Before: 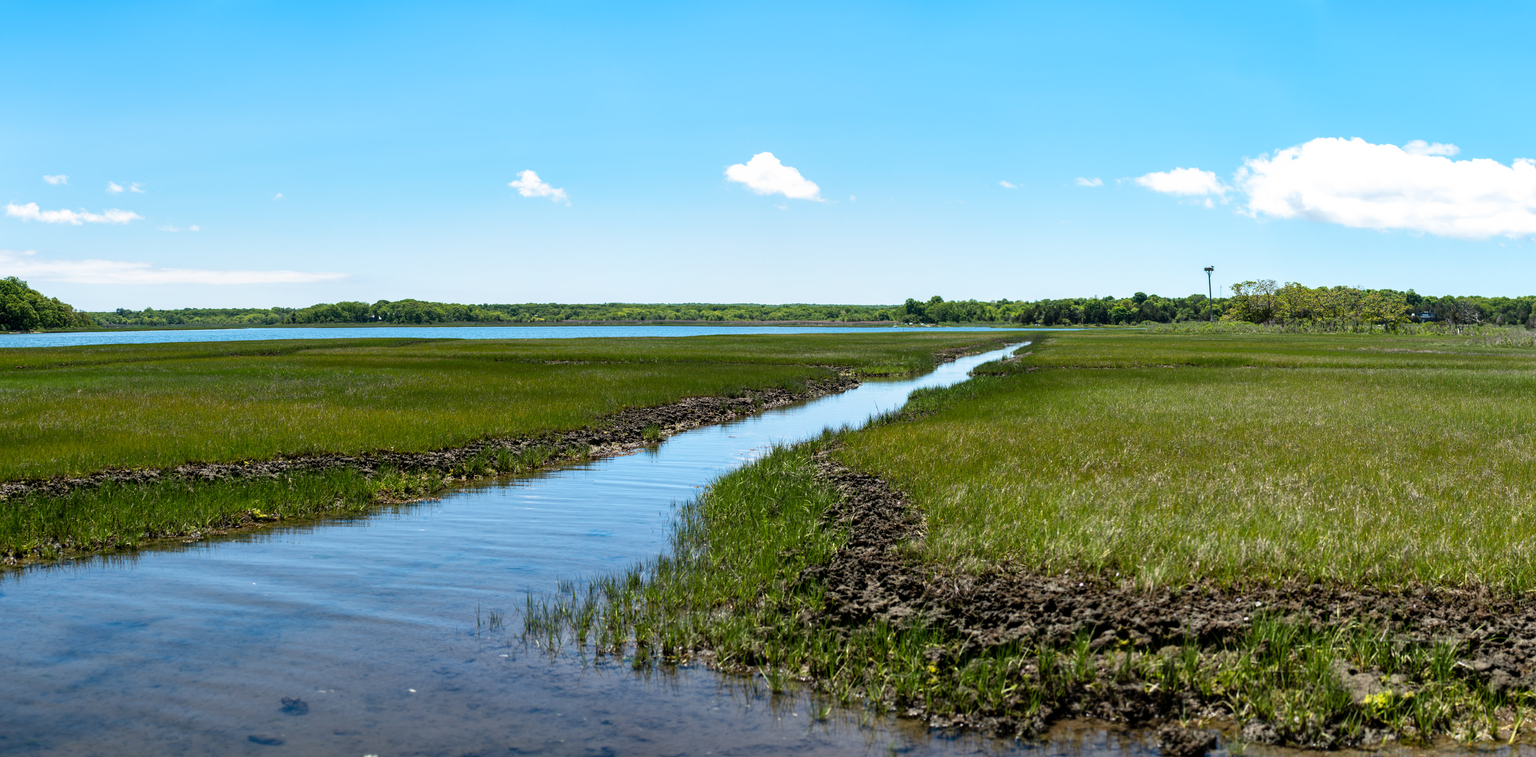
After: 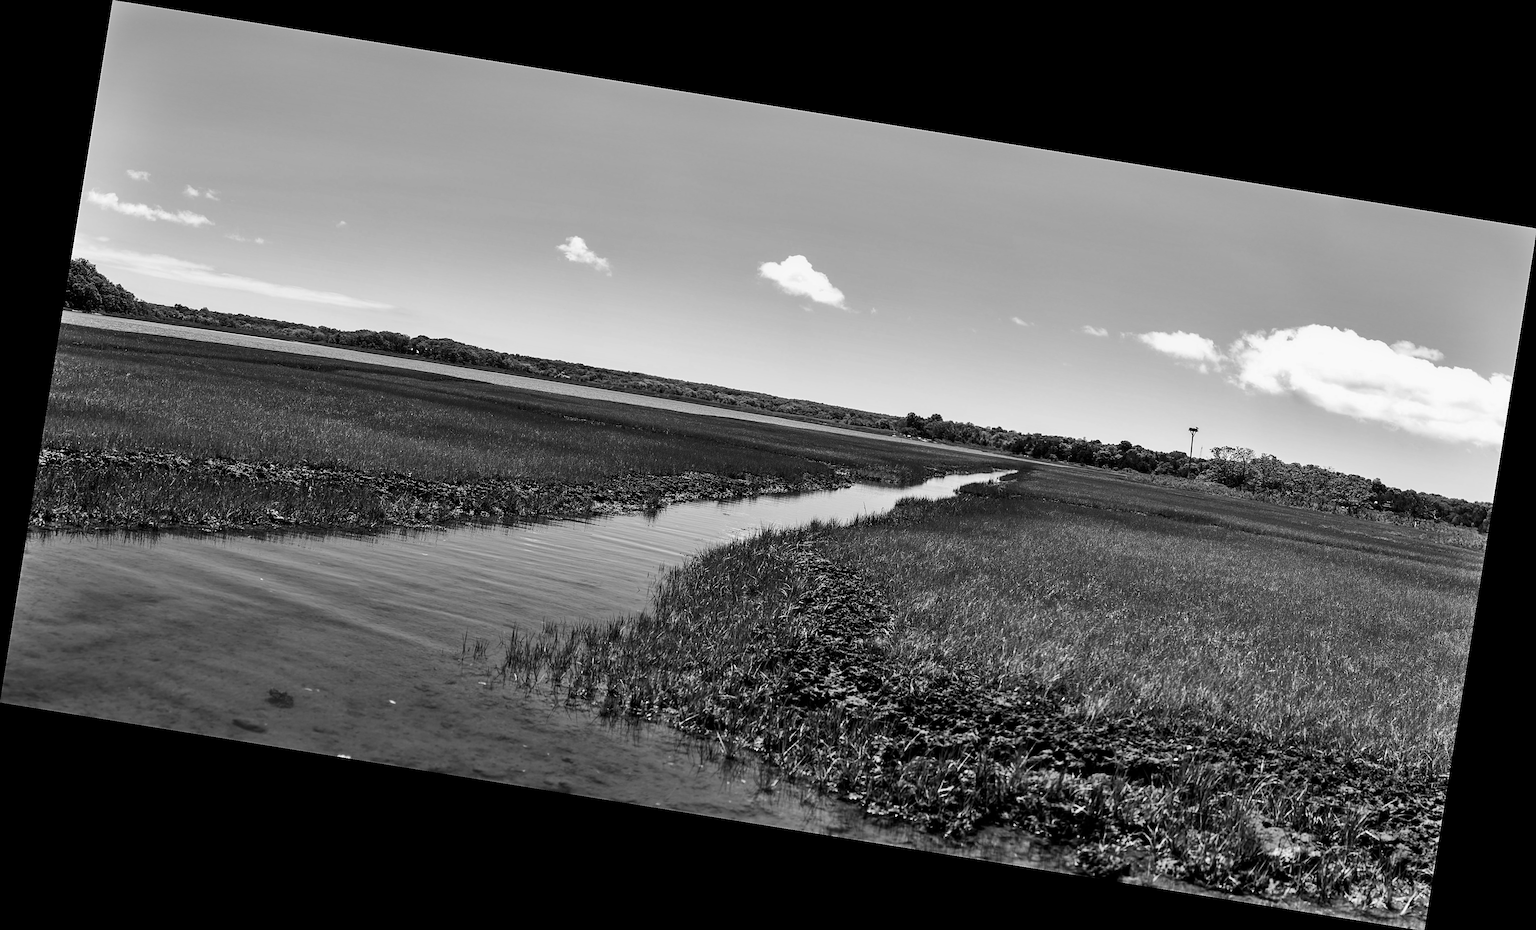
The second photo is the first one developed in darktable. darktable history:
rotate and perspective: rotation 9.12°, automatic cropping off
sharpen: on, module defaults
contrast brightness saturation: contrast 0.13, brightness -0.24, saturation 0.14
shadows and highlights: low approximation 0.01, soften with gaussian
monochrome: a 32, b 64, size 2.3
